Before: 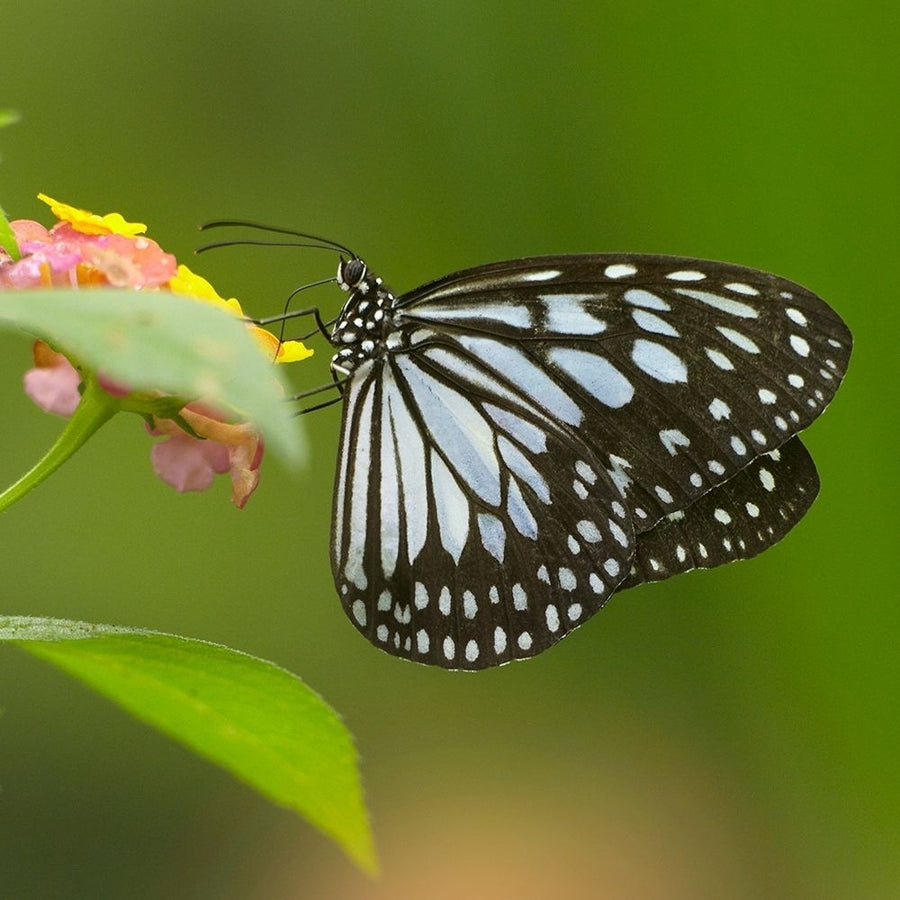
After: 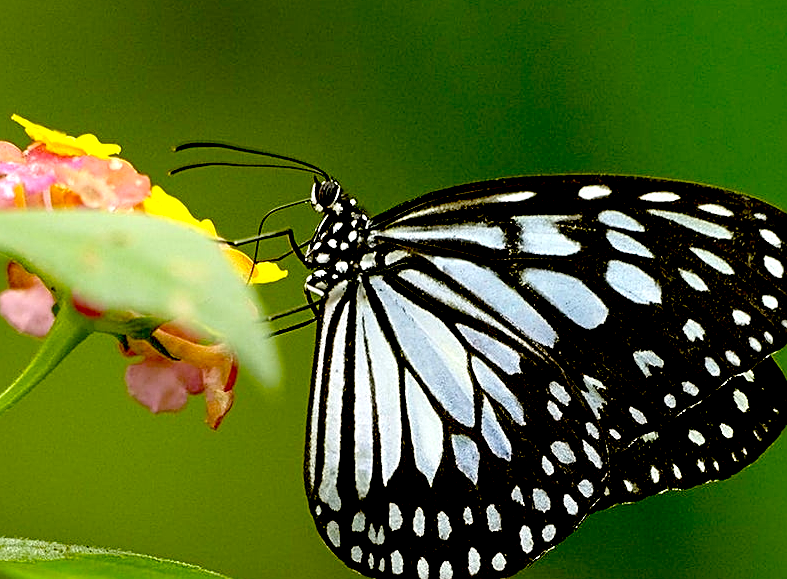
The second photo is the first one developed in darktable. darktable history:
exposure: black level correction 0.058, compensate highlight preservation false
crop: left 2.898%, top 8.87%, right 9.645%, bottom 26.769%
sharpen: on, module defaults
tone equalizer: -8 EV -0.399 EV, -7 EV -0.404 EV, -6 EV -0.317 EV, -5 EV -0.214 EV, -3 EV 0.25 EV, -2 EV 0.352 EV, -1 EV 0.376 EV, +0 EV 0.435 EV
